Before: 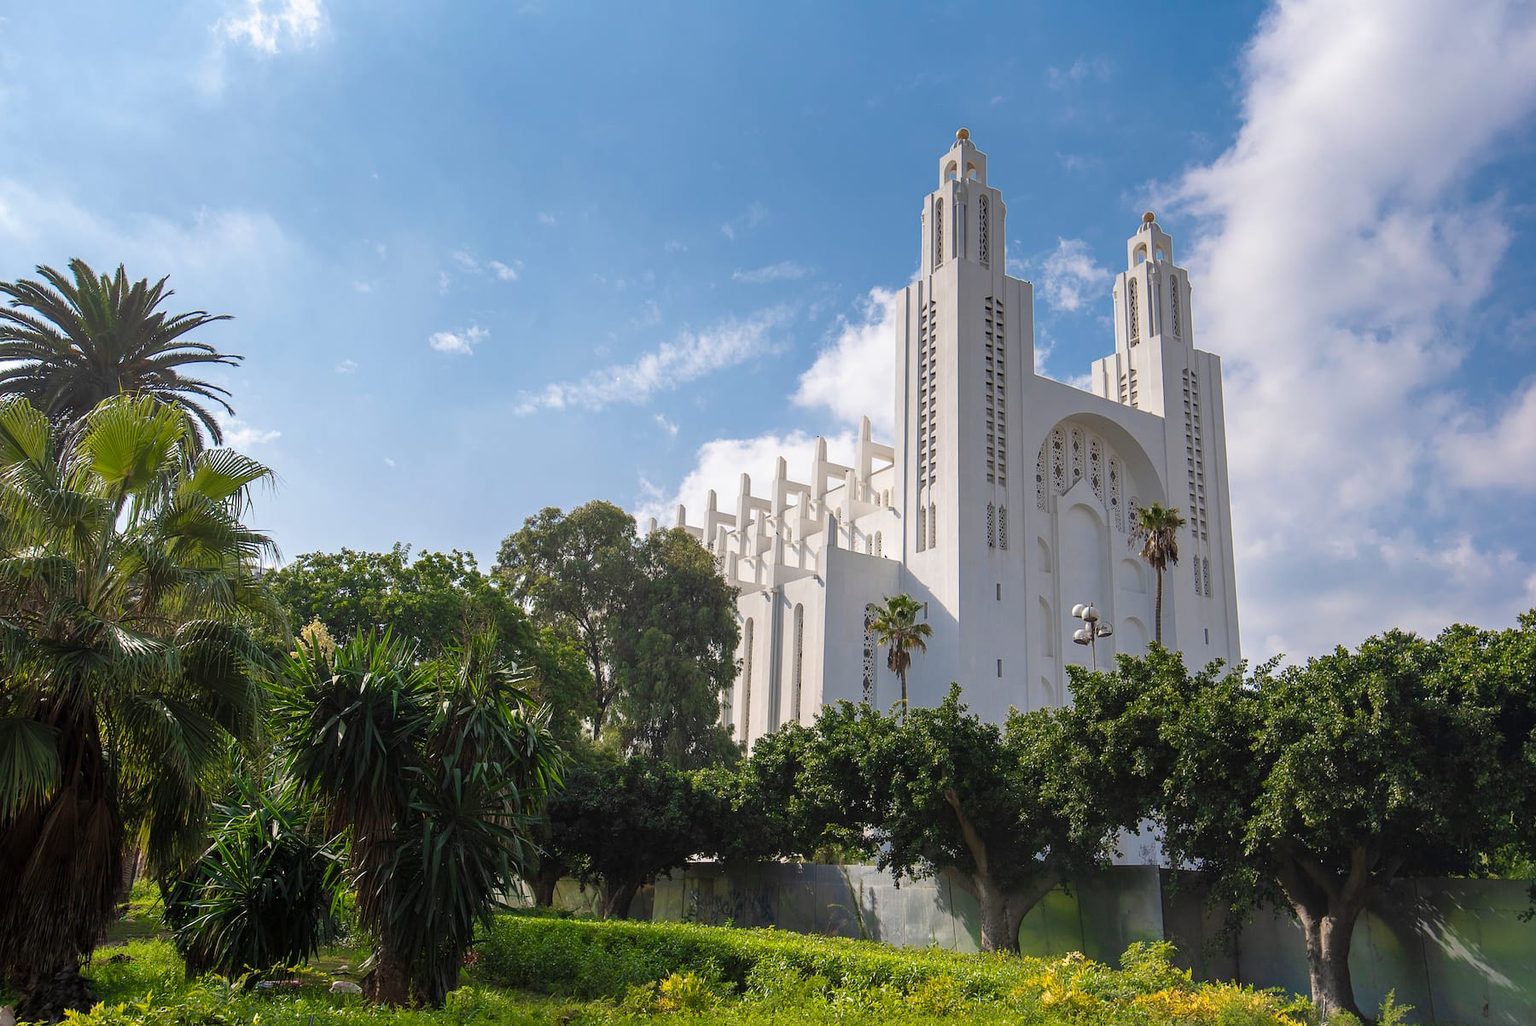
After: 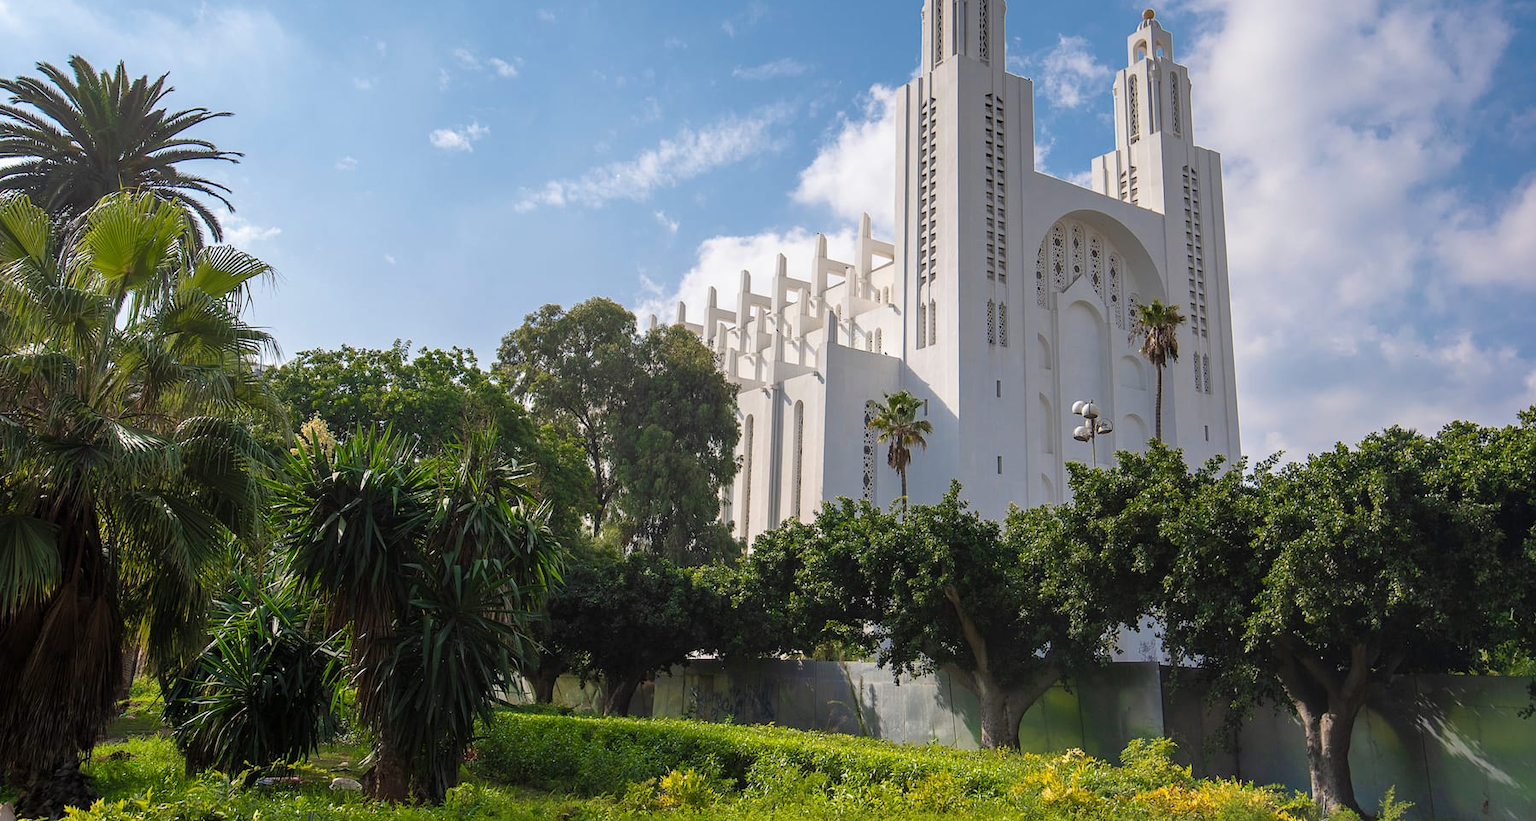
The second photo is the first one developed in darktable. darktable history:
crop and rotate: top 19.803%
